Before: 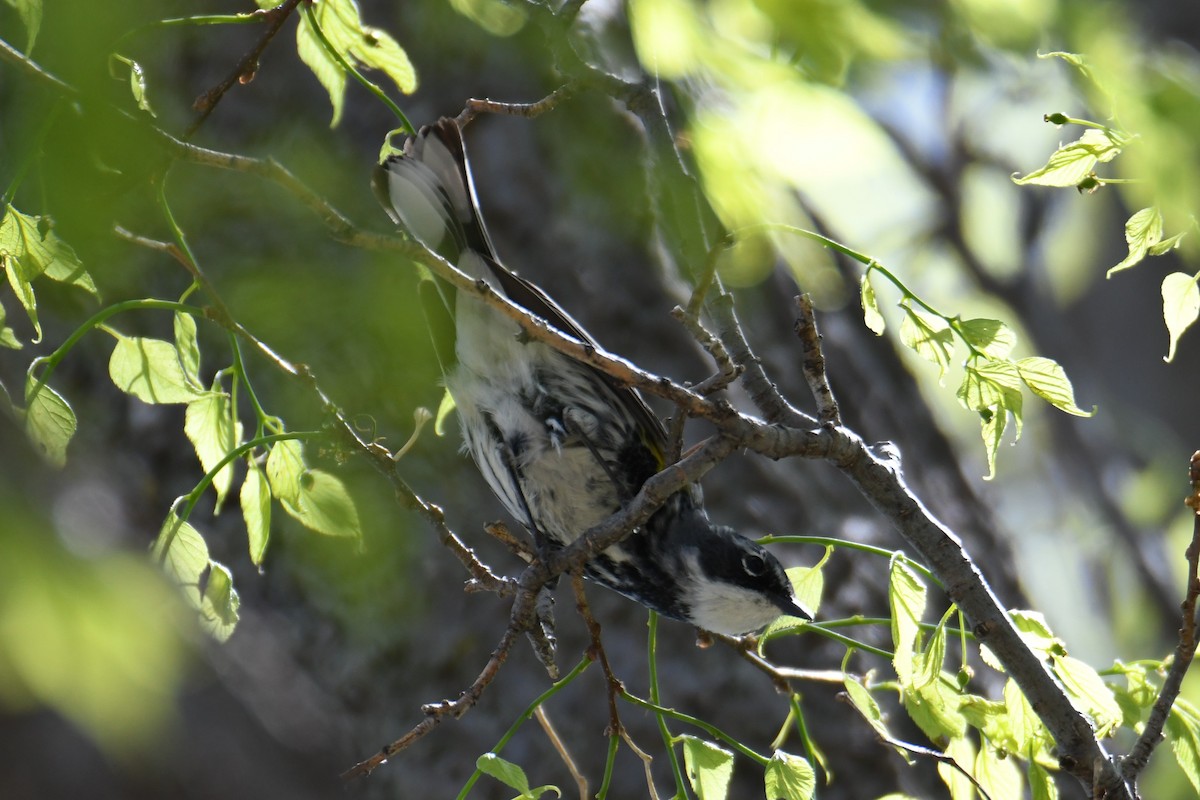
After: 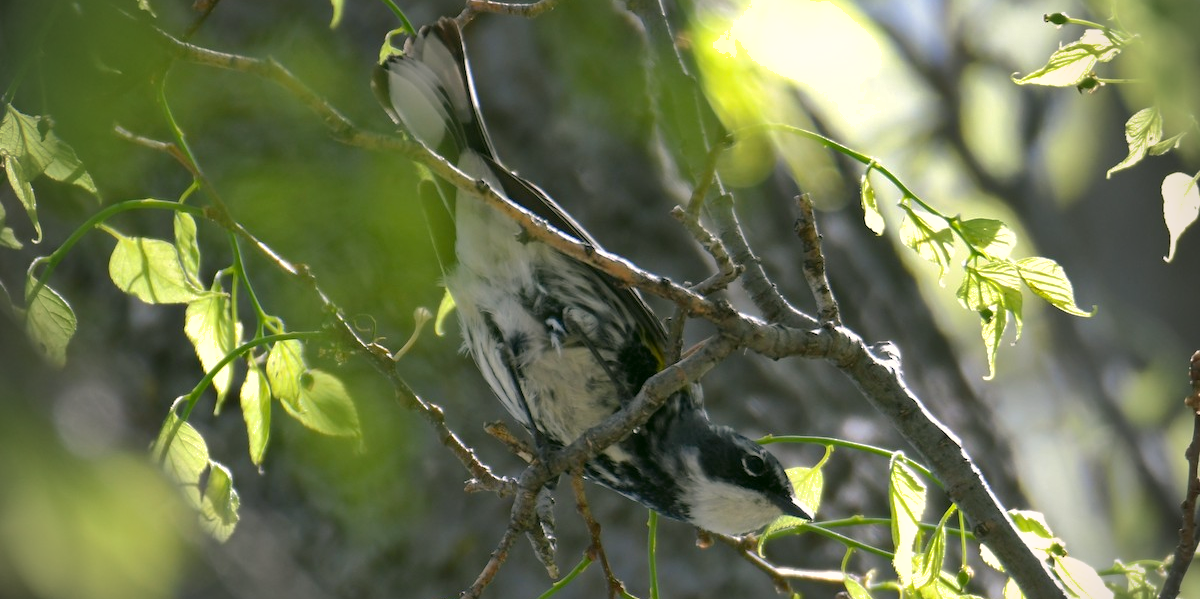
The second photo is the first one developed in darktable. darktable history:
shadows and highlights: on, module defaults
crop and rotate: top 12.543%, bottom 12.457%
exposure: exposure 0.127 EV, compensate exposure bias true, compensate highlight preservation false
color correction: highlights a* 4.5, highlights b* 4.96, shadows a* -6.93, shadows b* 5.04
vignetting: brightness -0.62, saturation -0.673
